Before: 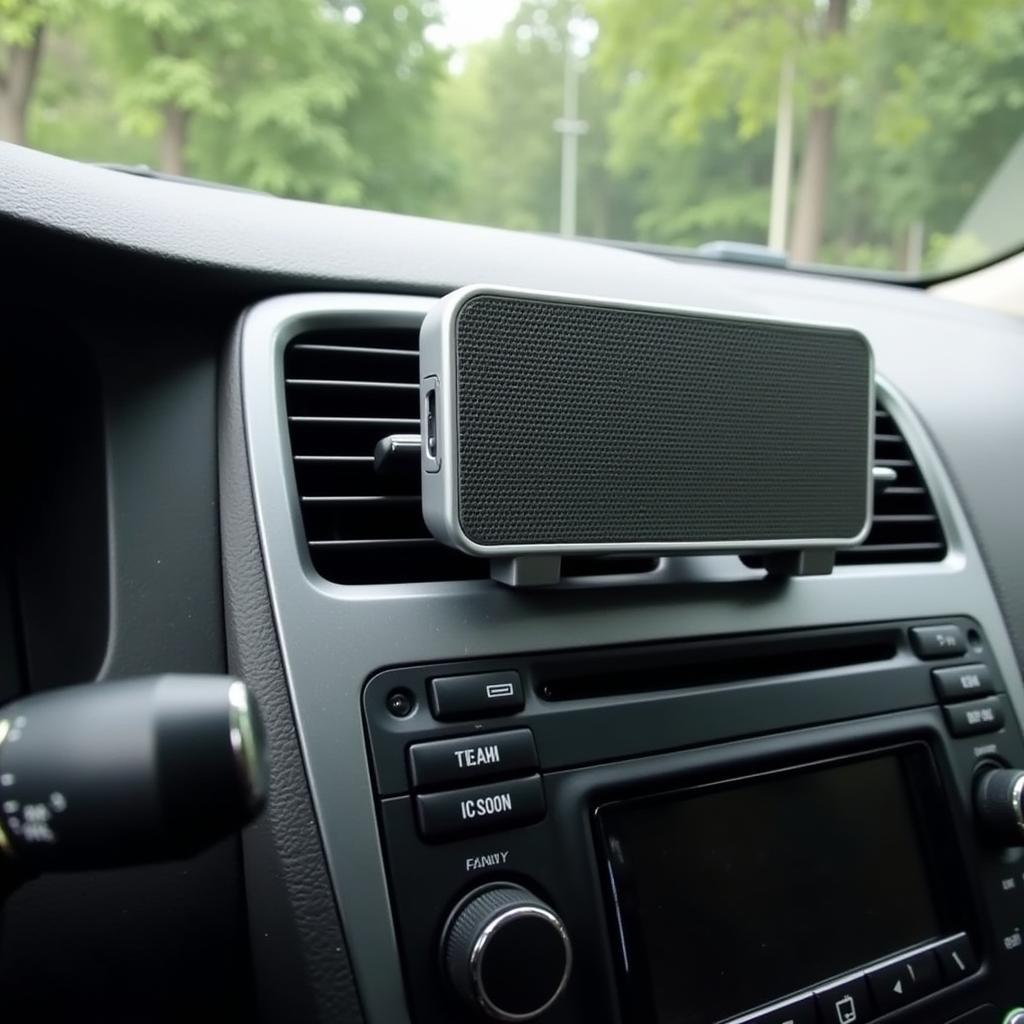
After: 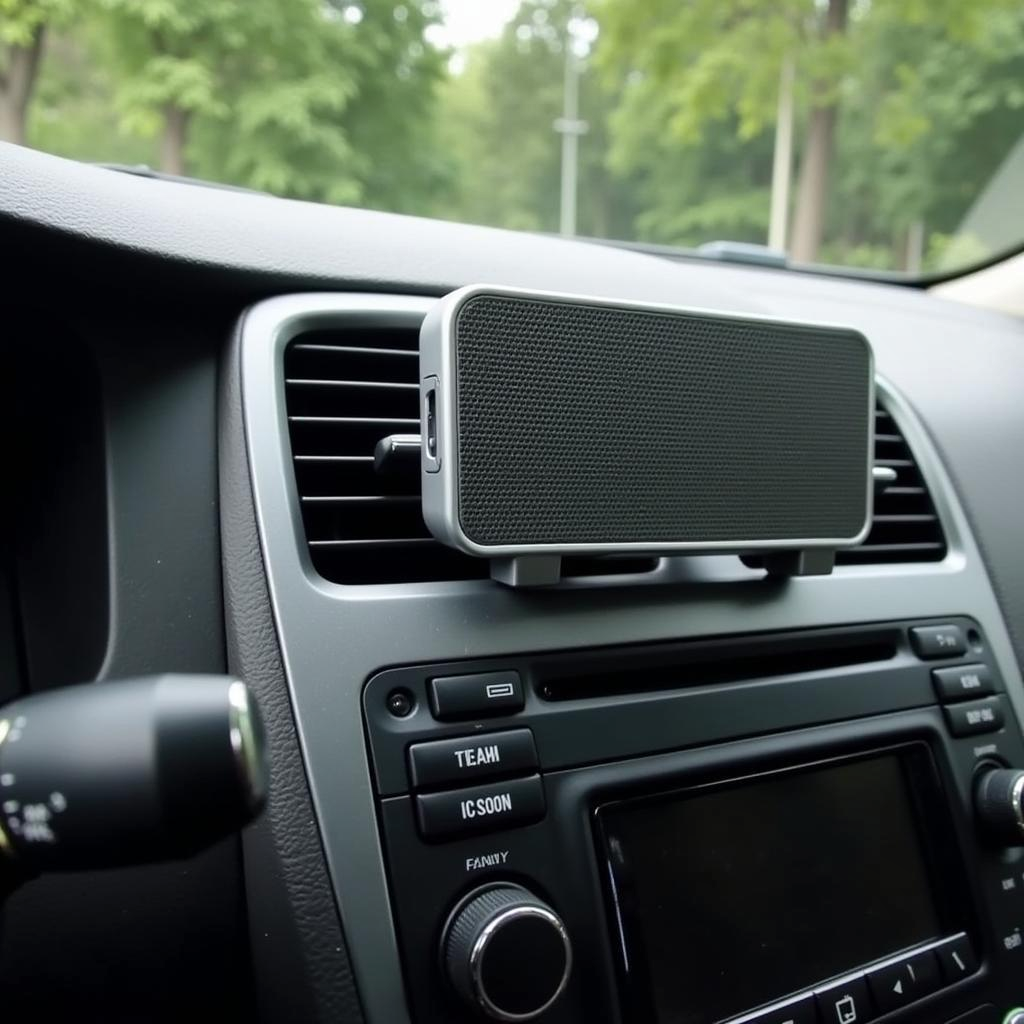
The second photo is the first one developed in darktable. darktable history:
shadows and highlights: radius 106.8, shadows 23.48, highlights -59.22, low approximation 0.01, soften with gaussian
